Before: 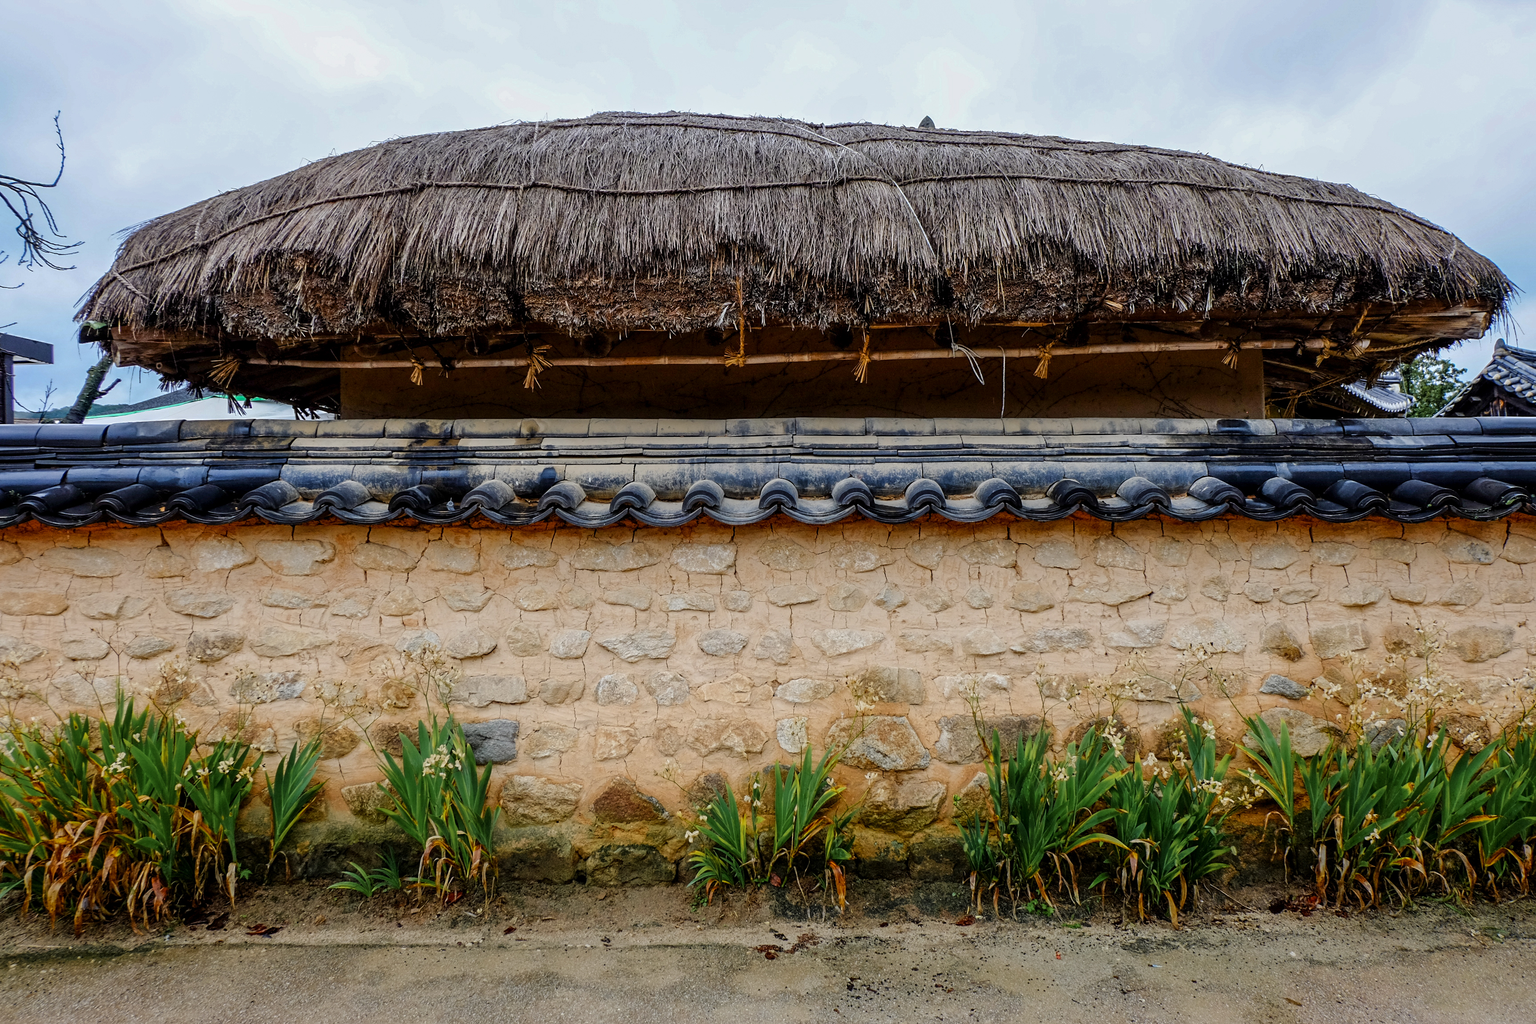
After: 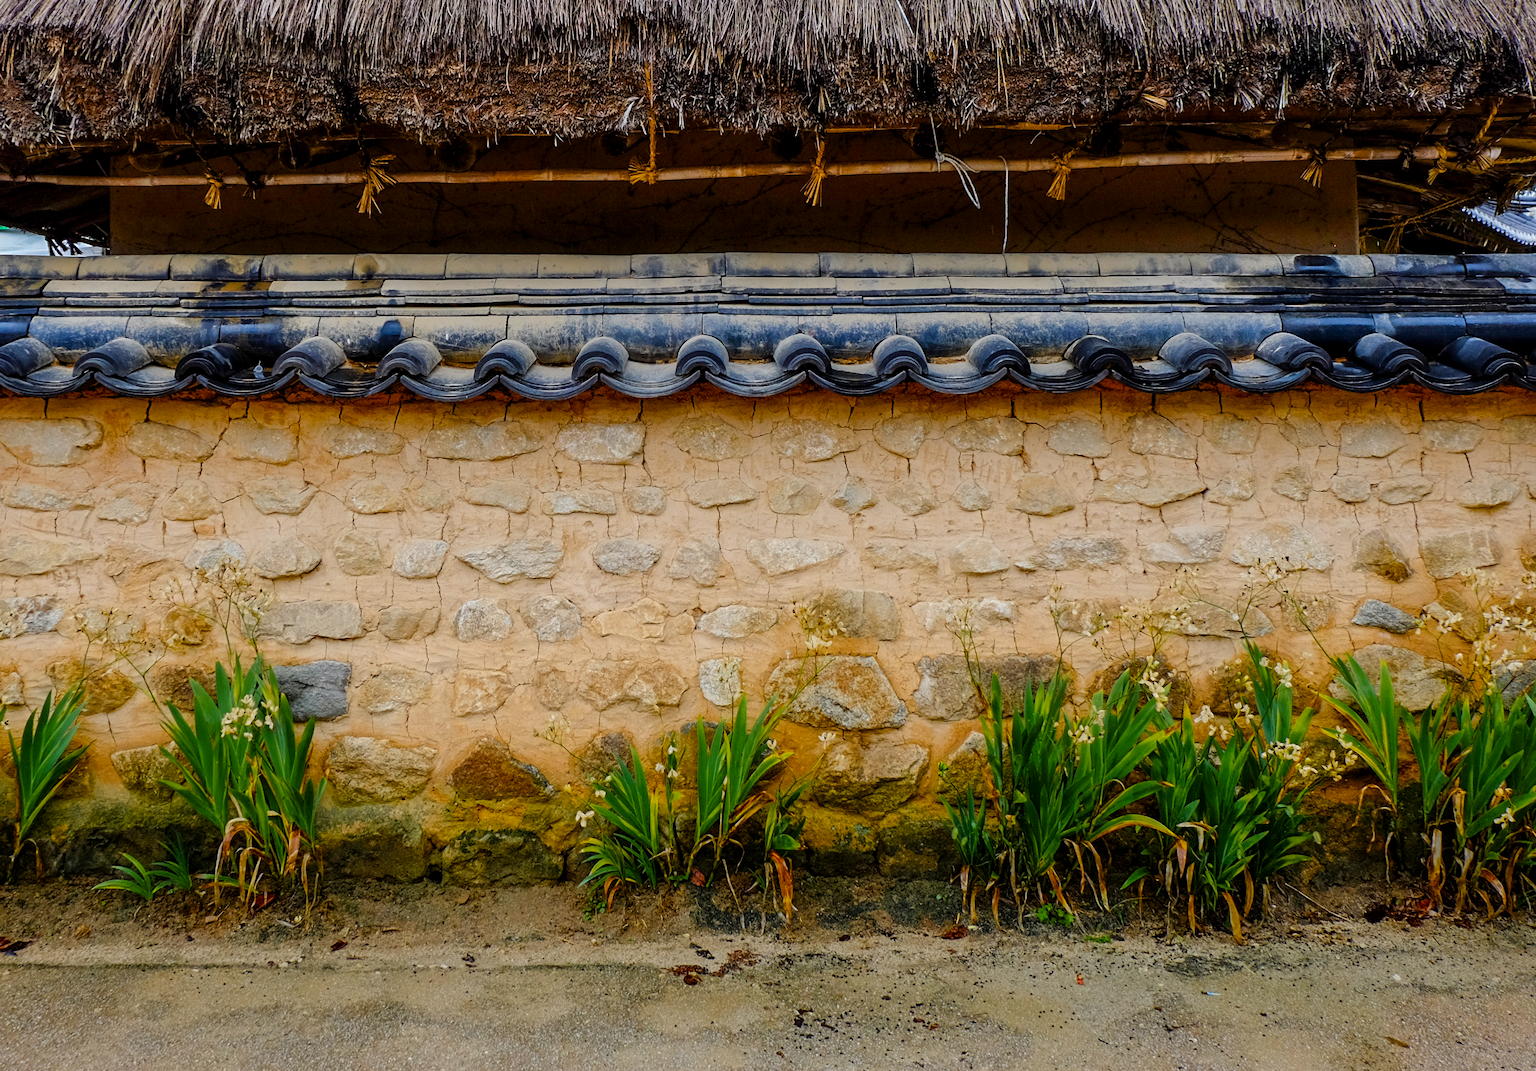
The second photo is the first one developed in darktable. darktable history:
color balance rgb: perceptual saturation grading › global saturation 29.355%, global vibrance 20%
crop: left 16.871%, top 22.546%, right 9.102%
